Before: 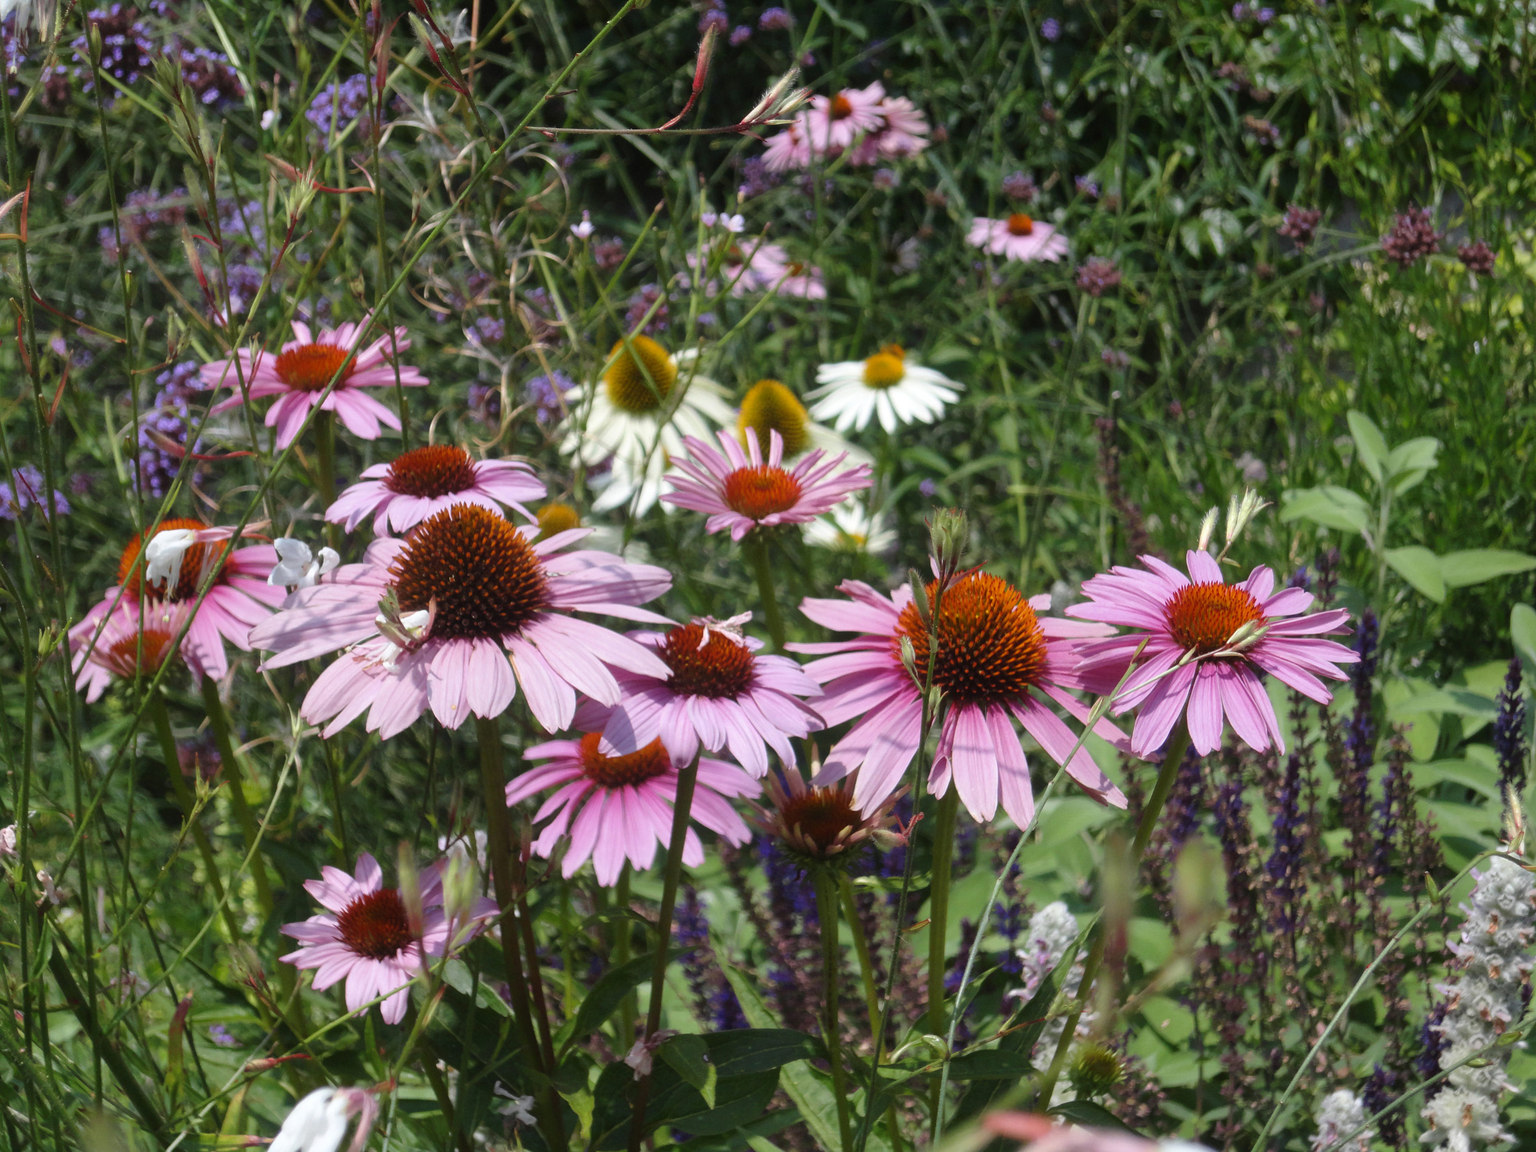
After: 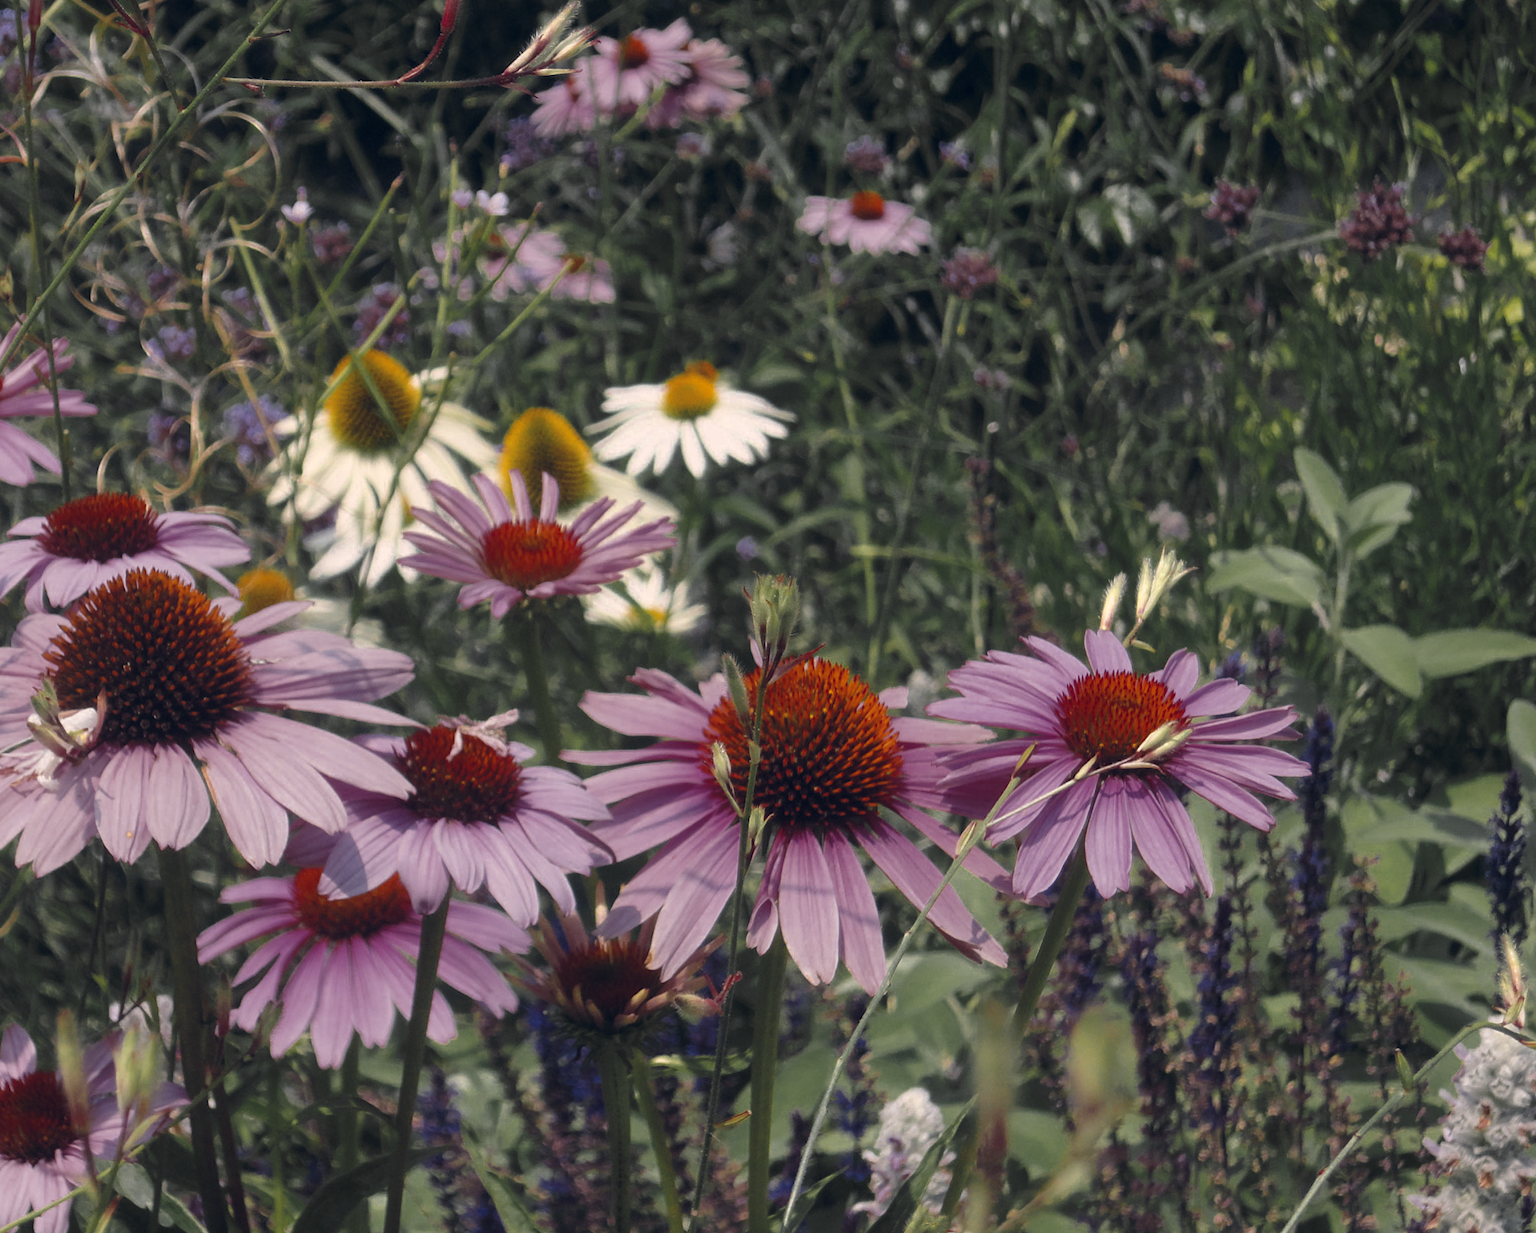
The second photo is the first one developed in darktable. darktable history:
color balance rgb: shadows lift › hue 87.51°, highlights gain › chroma 3.21%, highlights gain › hue 55.1°, global offset › chroma 0.15%, global offset › hue 253.66°, linear chroma grading › global chroma 0.5%
tone equalizer: -7 EV 0.13 EV, smoothing diameter 25%, edges refinement/feathering 10, preserve details guided filter
crop: left 23.095%, top 5.827%, bottom 11.854%
color zones: curves: ch0 [(0.035, 0.242) (0.25, 0.5) (0.384, 0.214) (0.488, 0.255) (0.75, 0.5)]; ch1 [(0.063, 0.379) (0.25, 0.5) (0.354, 0.201) (0.489, 0.085) (0.729, 0.271)]; ch2 [(0.25, 0.5) (0.38, 0.517) (0.442, 0.51) (0.735, 0.456)]
